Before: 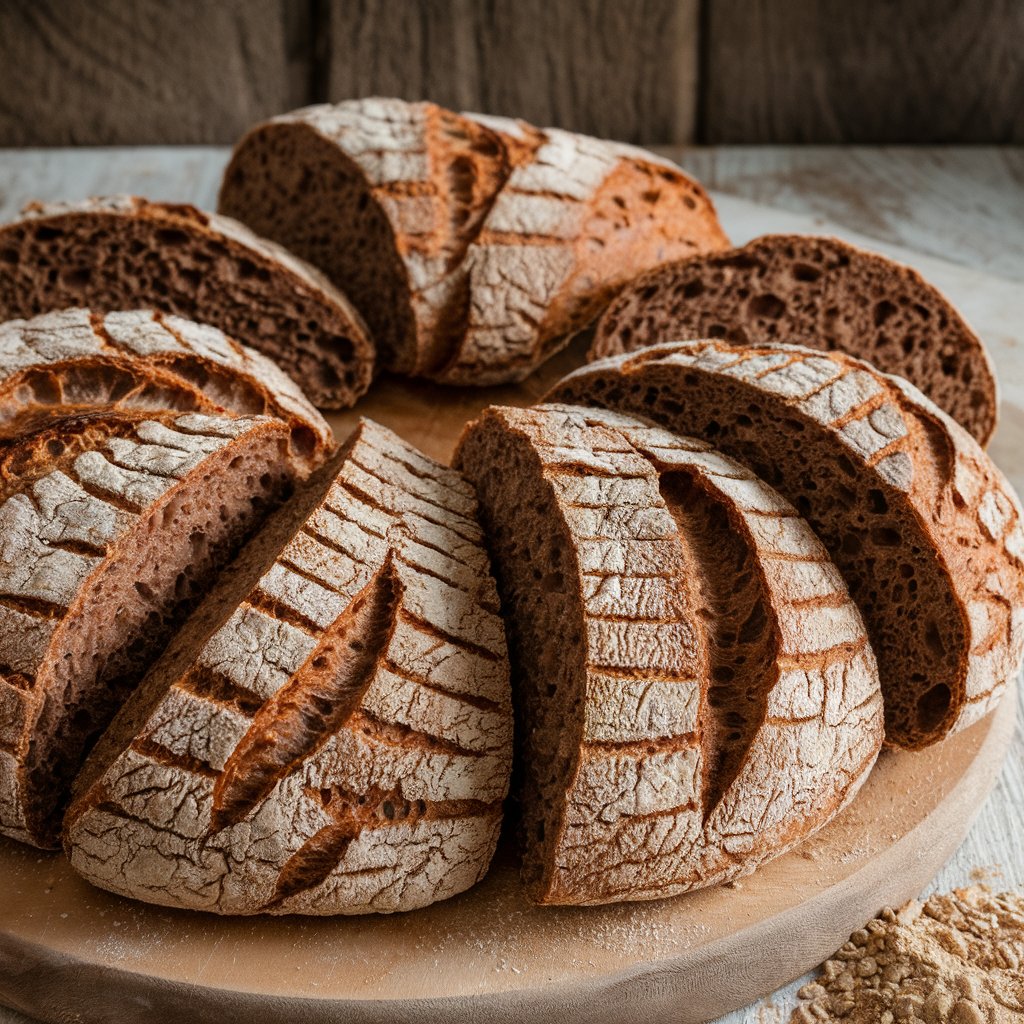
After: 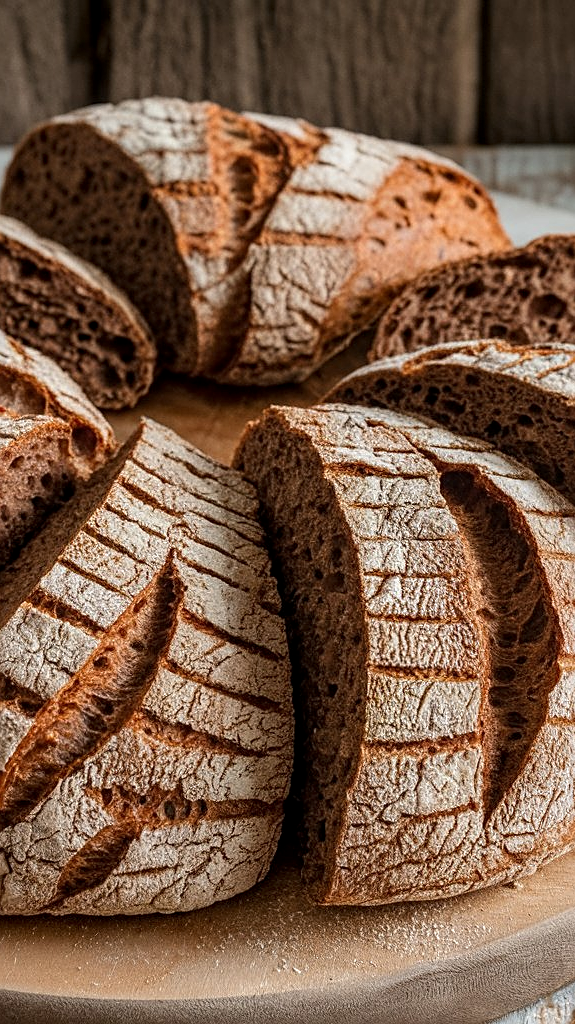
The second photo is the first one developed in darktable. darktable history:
crop: left 21.435%, right 22.224%
local contrast: on, module defaults
sharpen: on, module defaults
